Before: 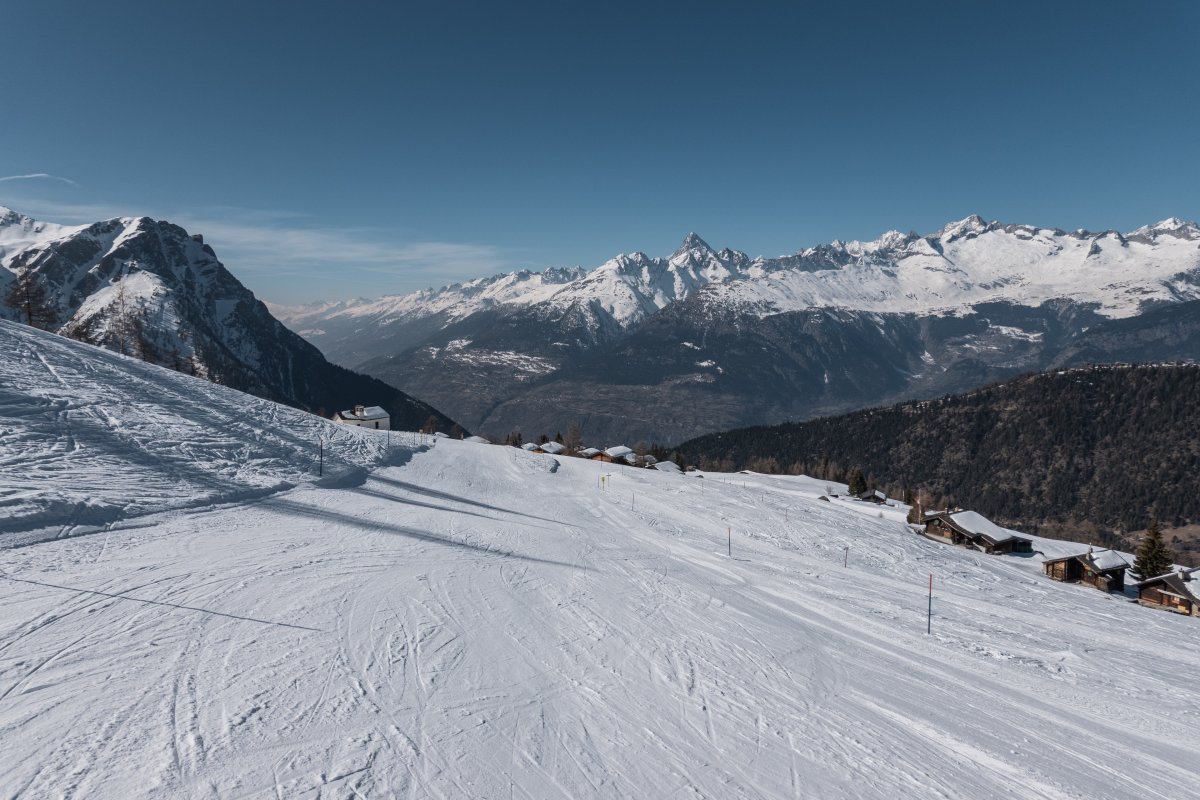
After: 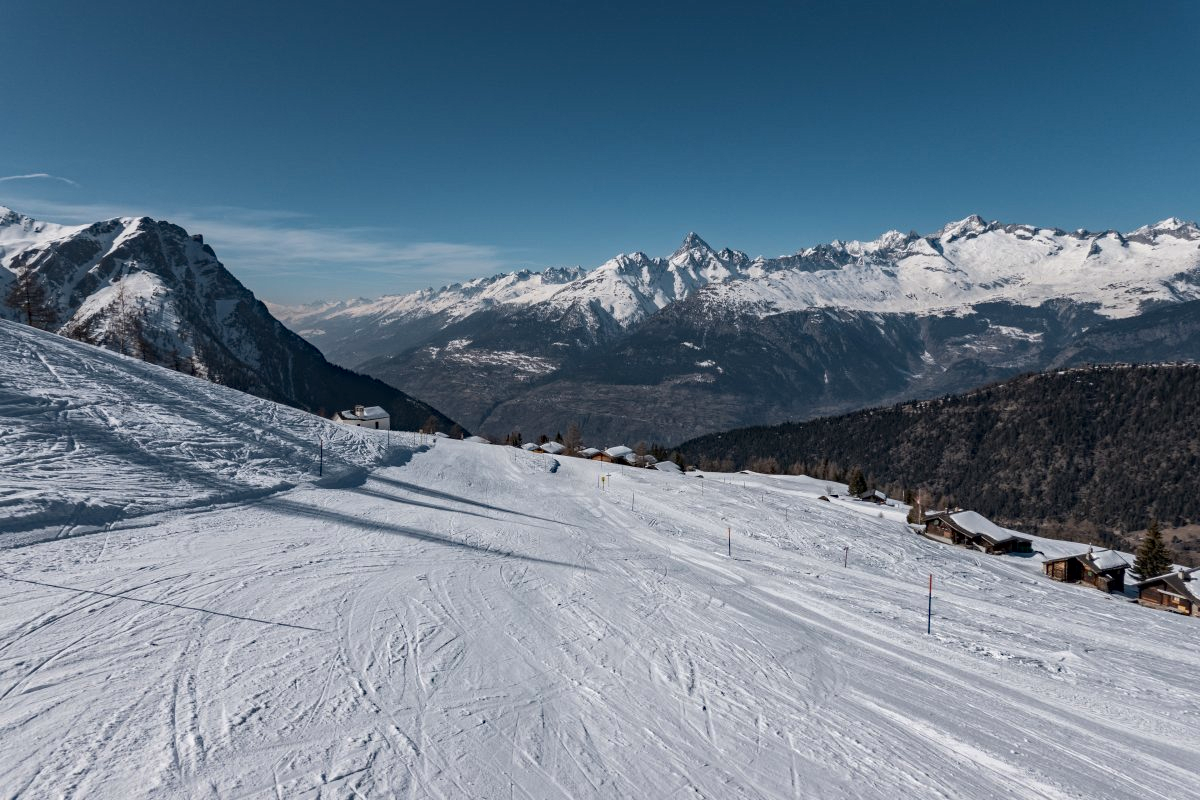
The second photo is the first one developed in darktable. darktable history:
local contrast: mode bilateral grid, contrast 20, coarseness 50, detail 120%, midtone range 0.2
haze removal: strength 0.28, distance 0.253, compatibility mode true, adaptive false
